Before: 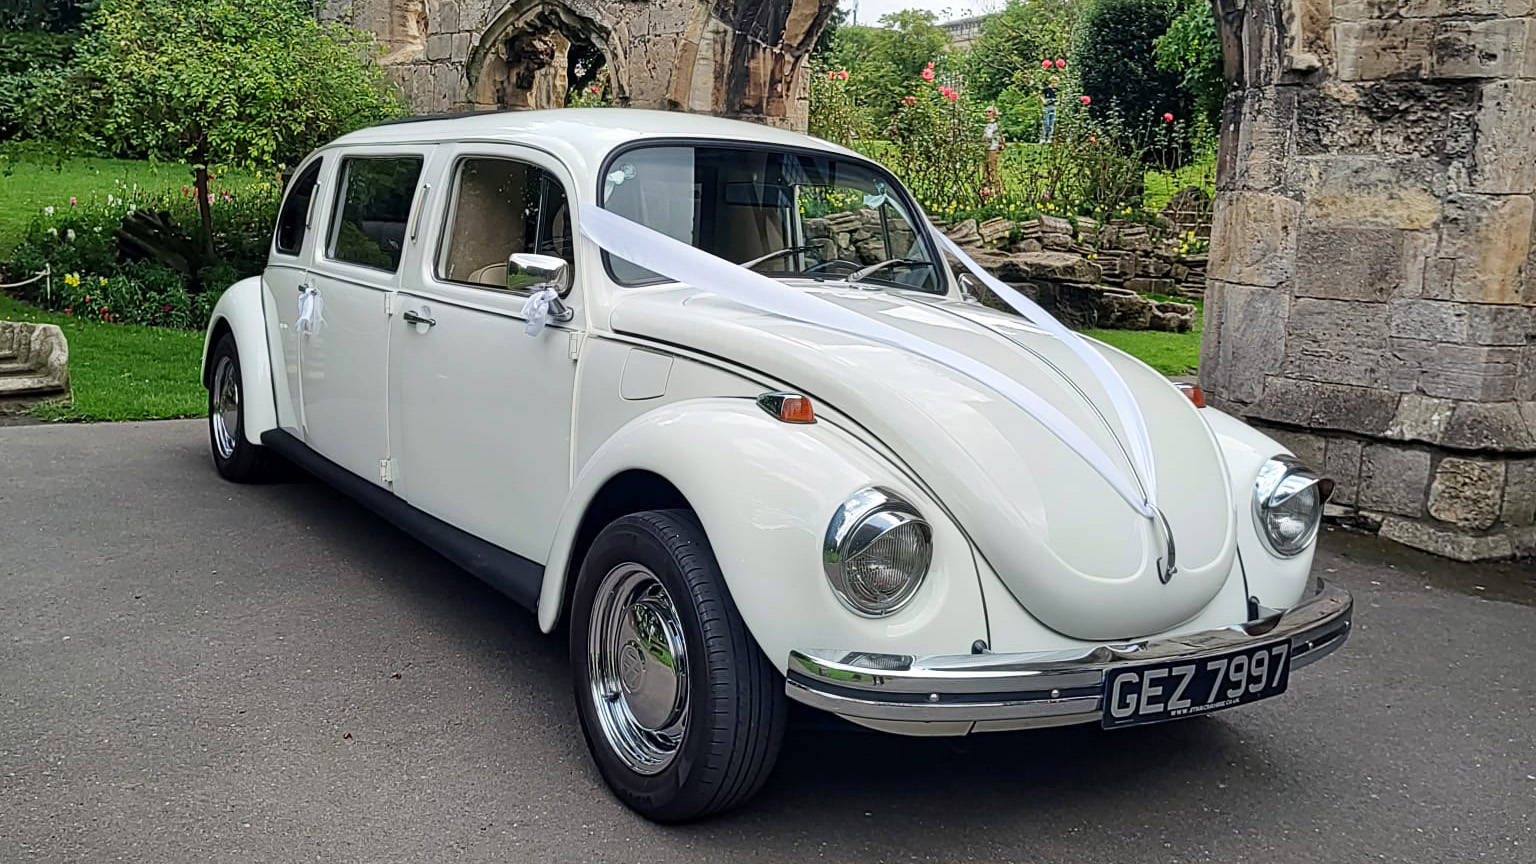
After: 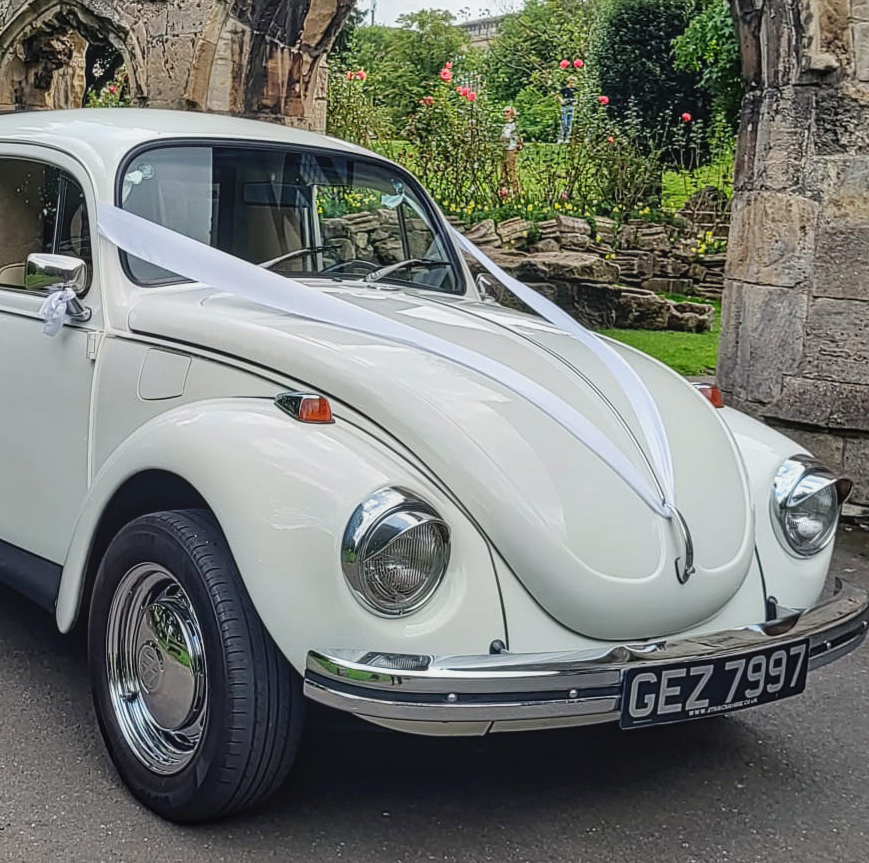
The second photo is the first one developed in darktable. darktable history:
contrast brightness saturation: contrast -0.115
crop: left 31.429%, top 0.012%, right 11.98%
local contrast: on, module defaults
